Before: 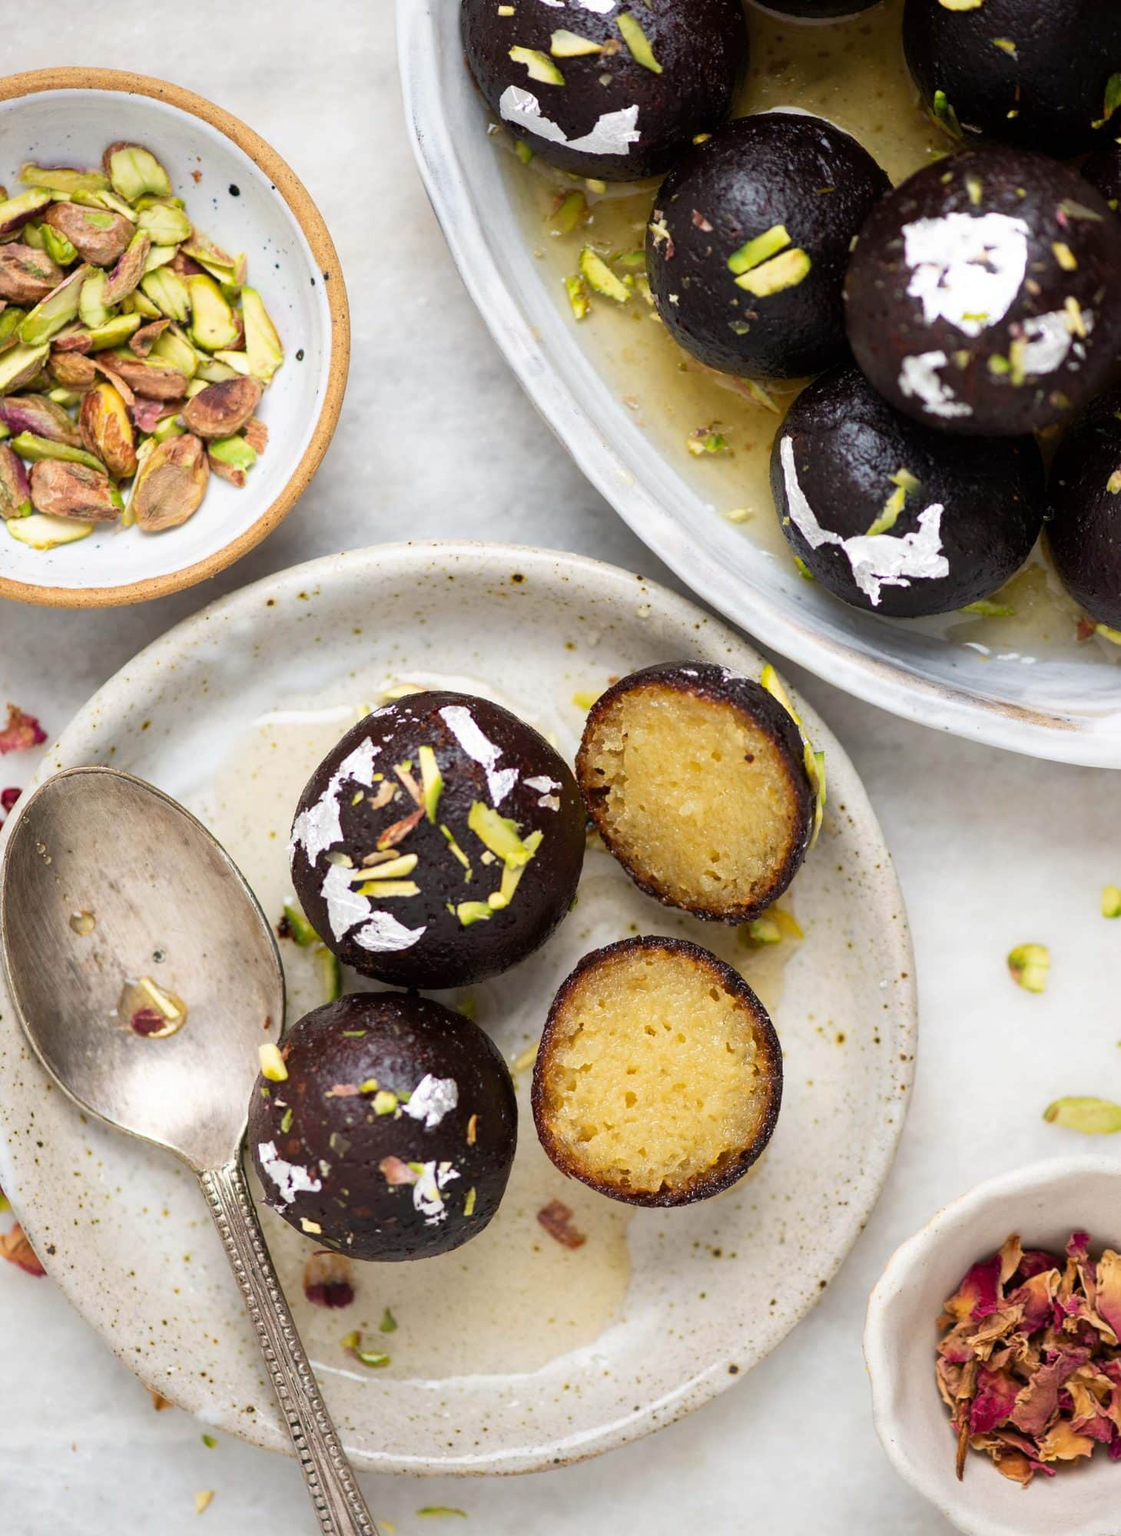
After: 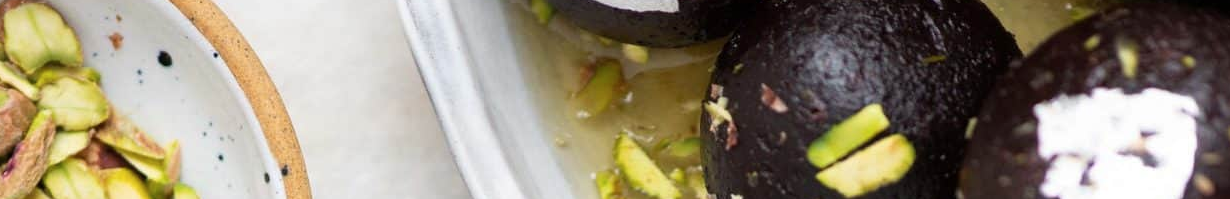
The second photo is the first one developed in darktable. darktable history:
crop and rotate: left 9.644%, top 9.491%, right 6.021%, bottom 80.509%
contrast brightness saturation: saturation -0.05
